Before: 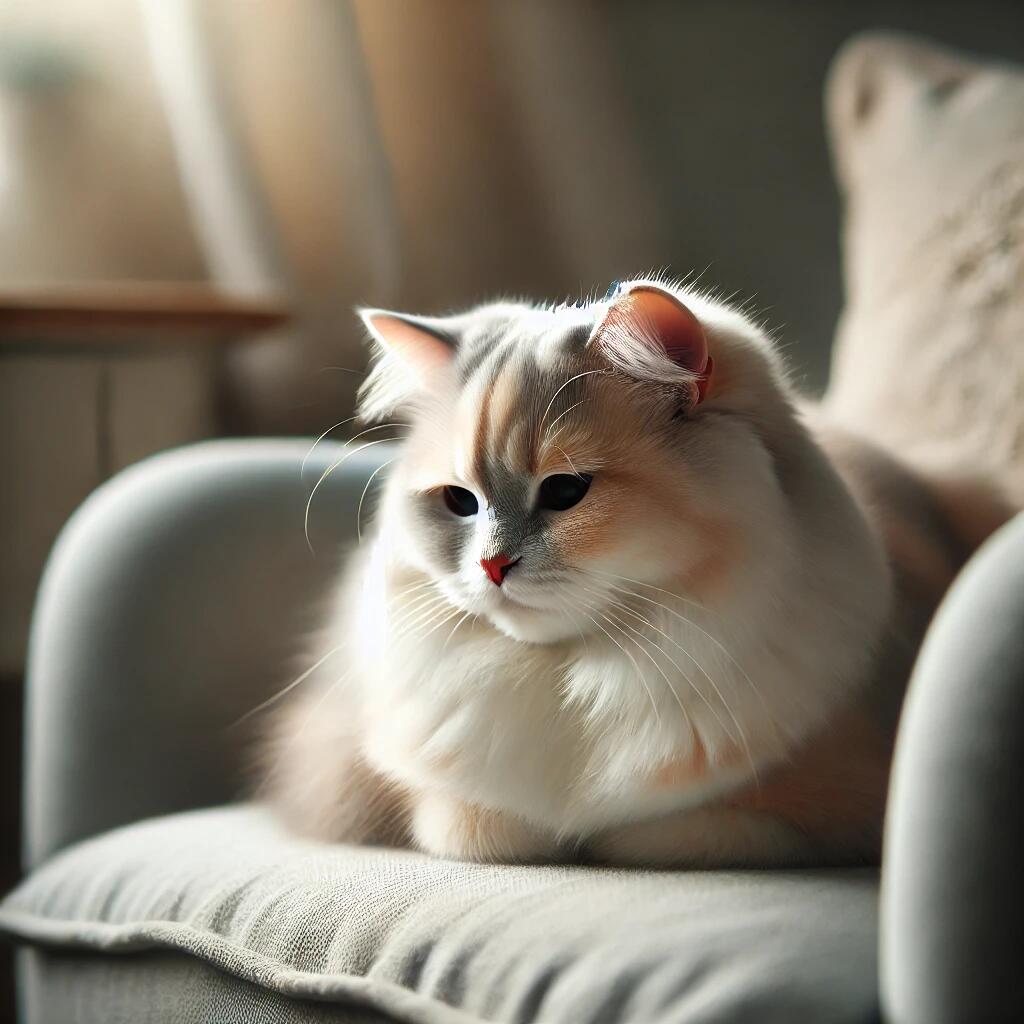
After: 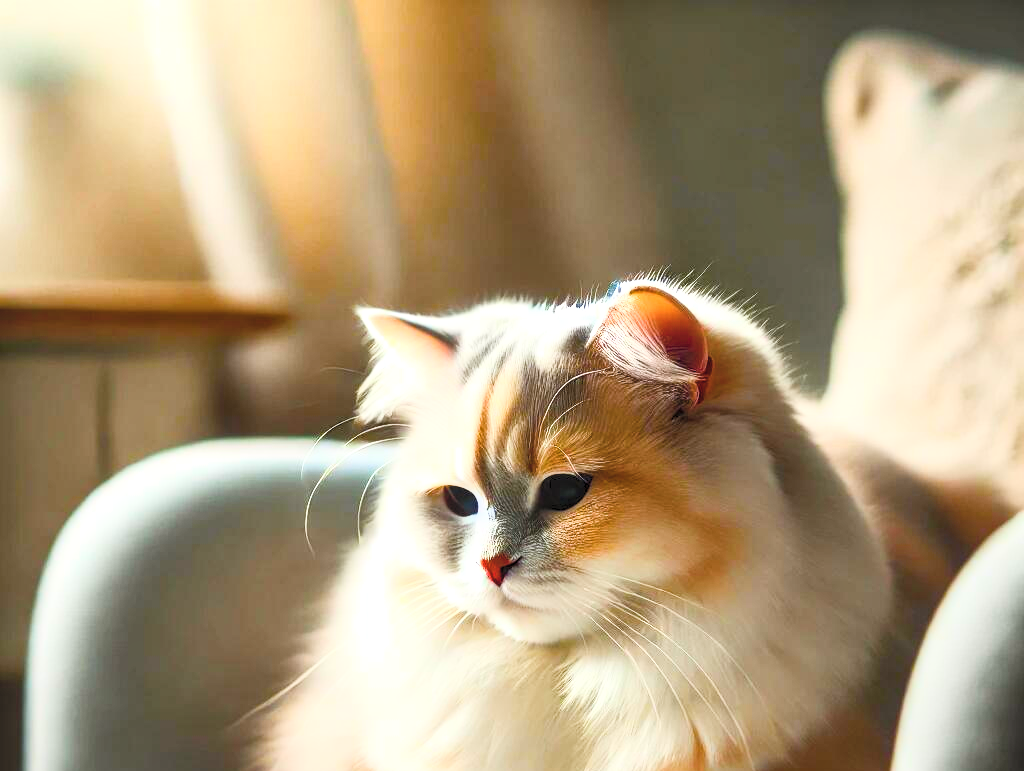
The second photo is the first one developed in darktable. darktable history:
contrast brightness saturation: contrast 0.375, brightness 0.542
crop: bottom 24.634%
local contrast: on, module defaults
color balance rgb: shadows lift › chroma 1.003%, shadows lift › hue 28.73°, linear chroma grading › shadows 10.124%, linear chroma grading › highlights 9.096%, linear chroma grading › global chroma 14.404%, linear chroma grading › mid-tones 14.625%, perceptual saturation grading › global saturation 25.957%, perceptual saturation grading › highlights -28.778%, perceptual saturation grading › mid-tones 15.814%, perceptual saturation grading › shadows 33.619%, global vibrance 20%
